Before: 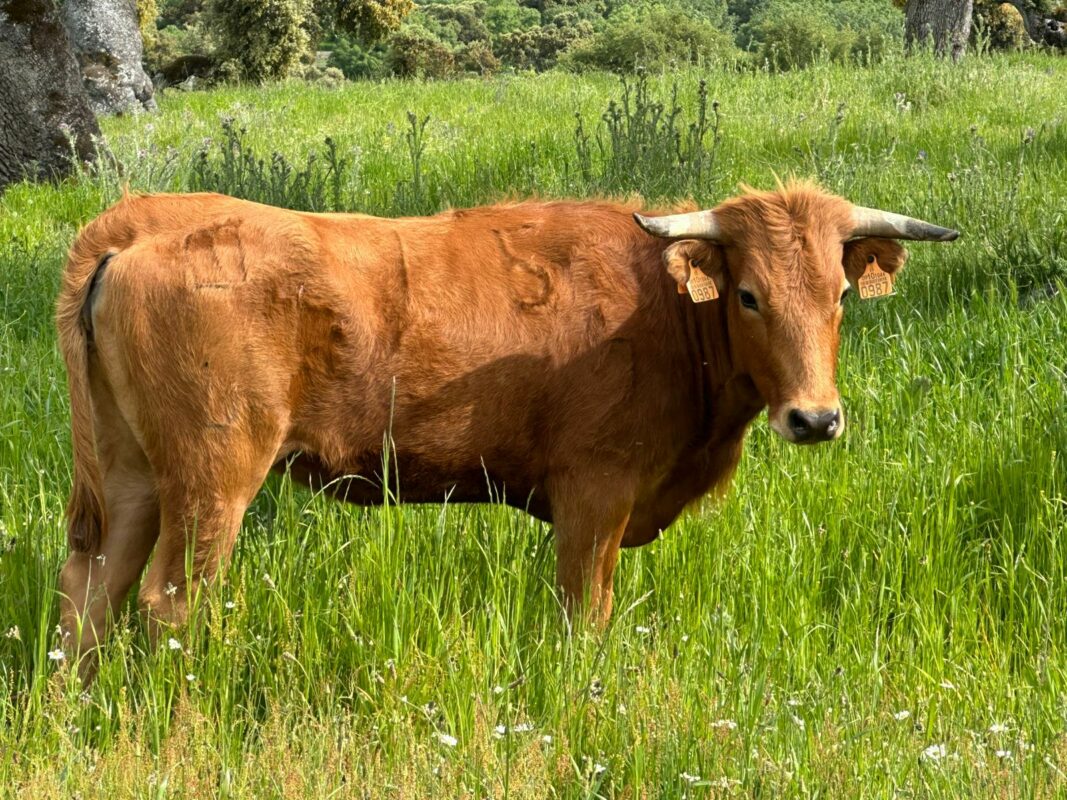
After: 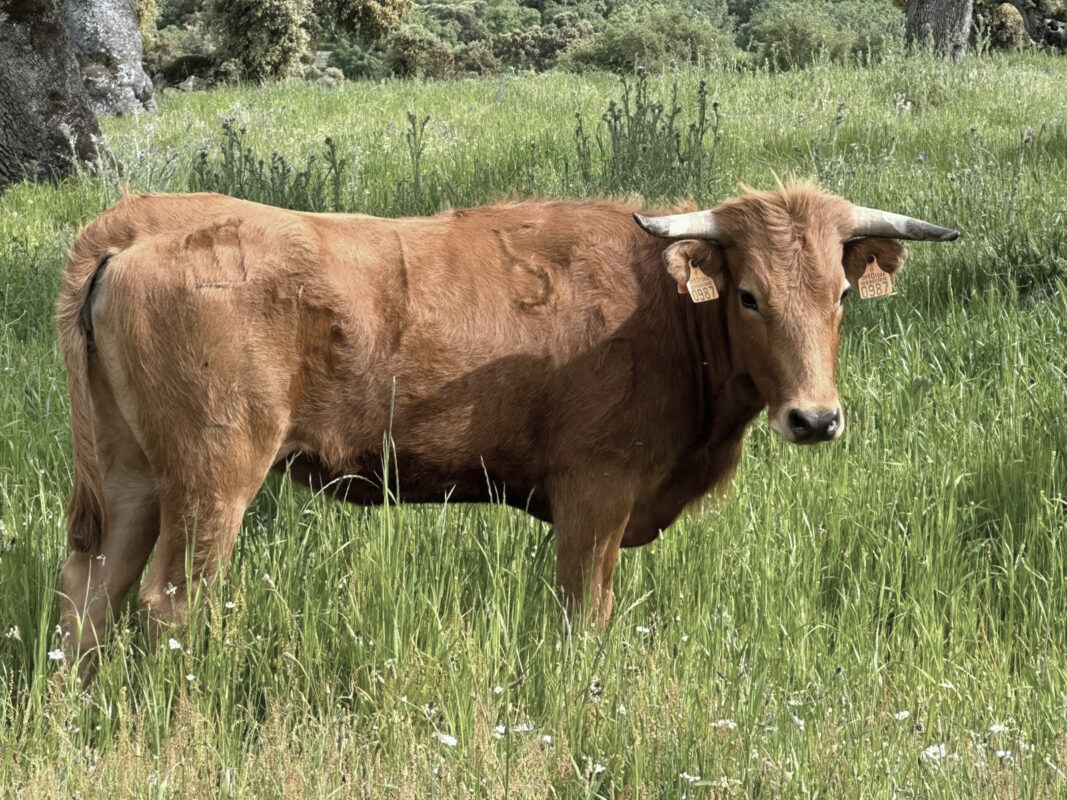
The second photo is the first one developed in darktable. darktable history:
color correction: saturation 0.57
white balance: red 0.984, blue 1.059
